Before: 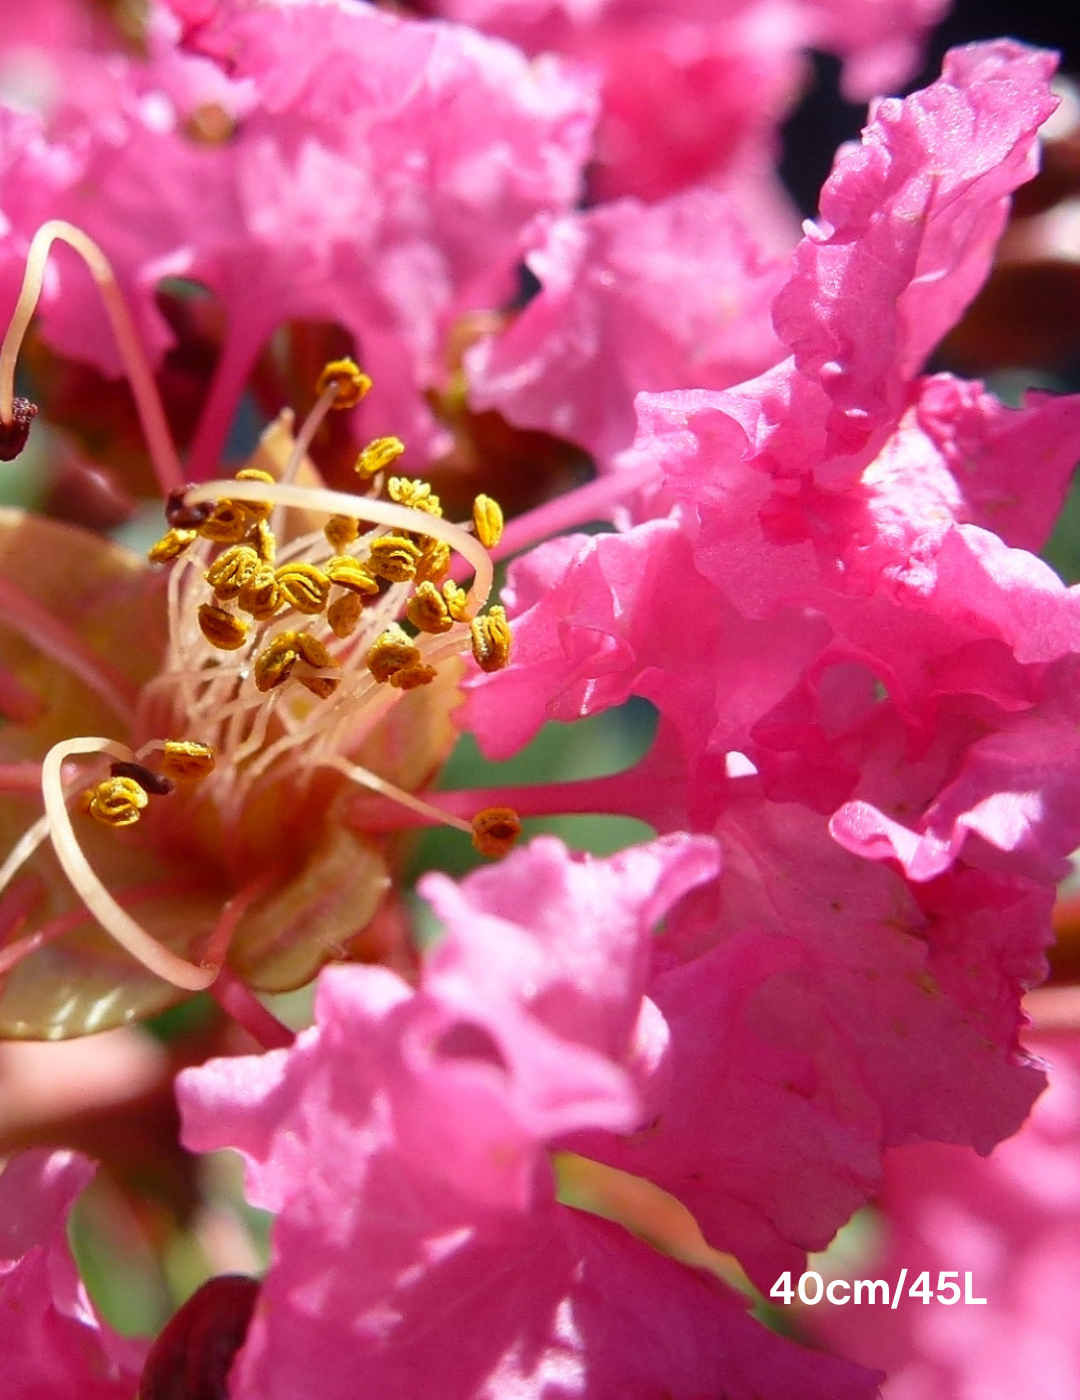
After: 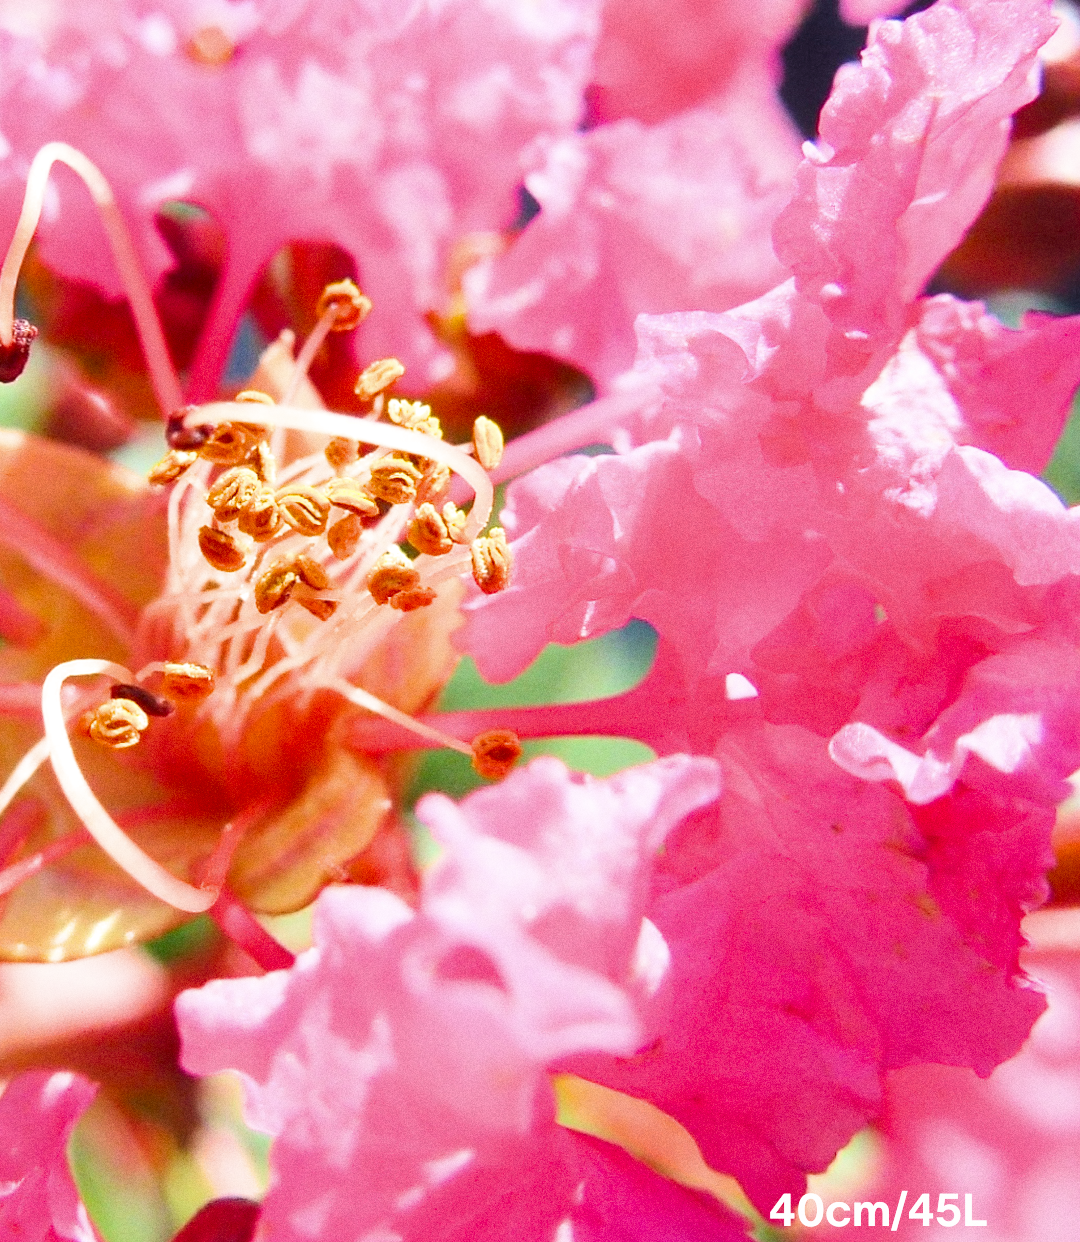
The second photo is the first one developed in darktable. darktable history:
exposure: exposure 2.04 EV, compensate highlight preservation false
grain: coarseness 0.47 ISO
tone equalizer: on, module defaults
filmic rgb: black relative exposure -7.48 EV, white relative exposure 4.83 EV, hardness 3.4, color science v6 (2022)
crop and rotate: top 5.609%, bottom 5.609%
contrast brightness saturation: brightness -0.09
